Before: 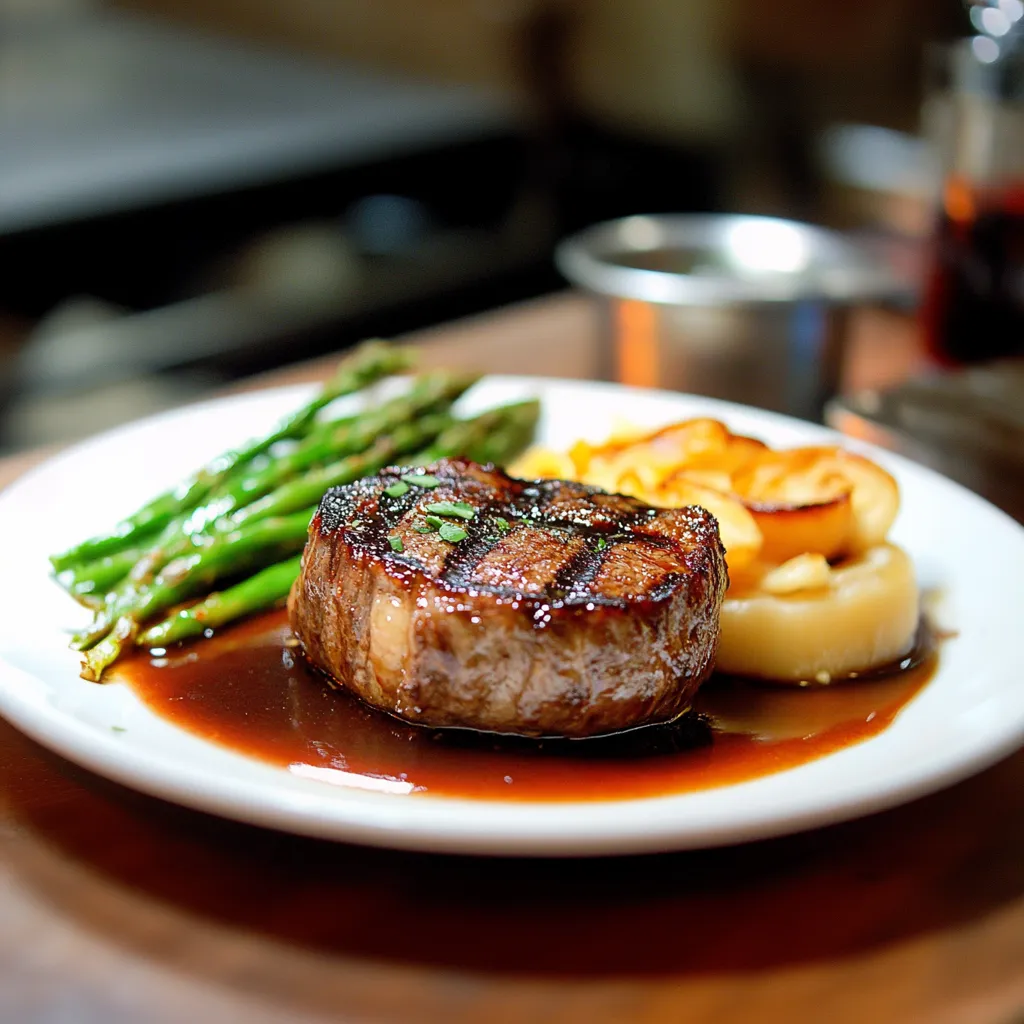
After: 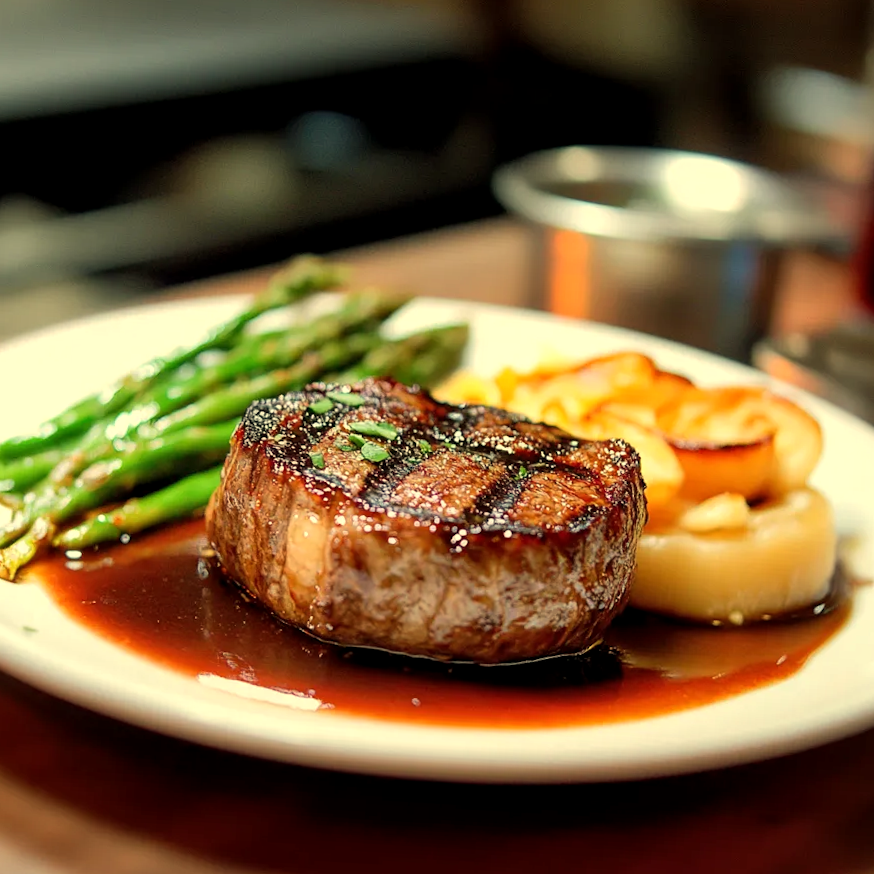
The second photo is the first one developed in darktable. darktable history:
white balance: red 1.08, blue 0.791
local contrast: highlights 100%, shadows 100%, detail 120%, midtone range 0.2
crop and rotate: angle -3.27°, left 5.211%, top 5.211%, right 4.607%, bottom 4.607%
